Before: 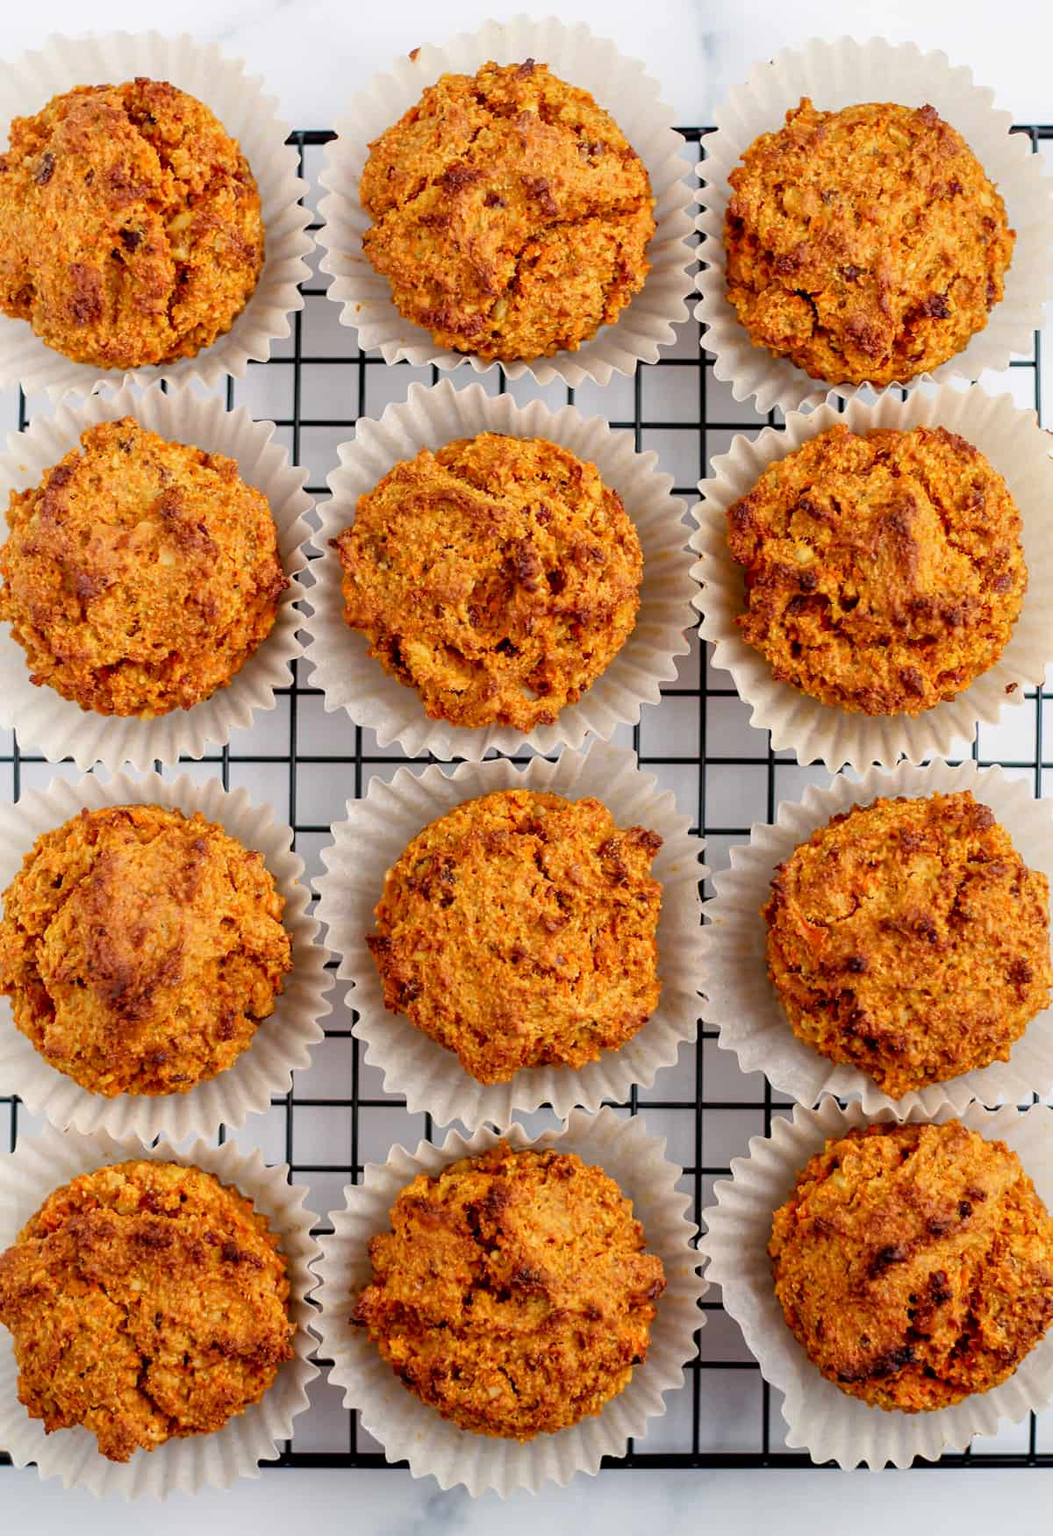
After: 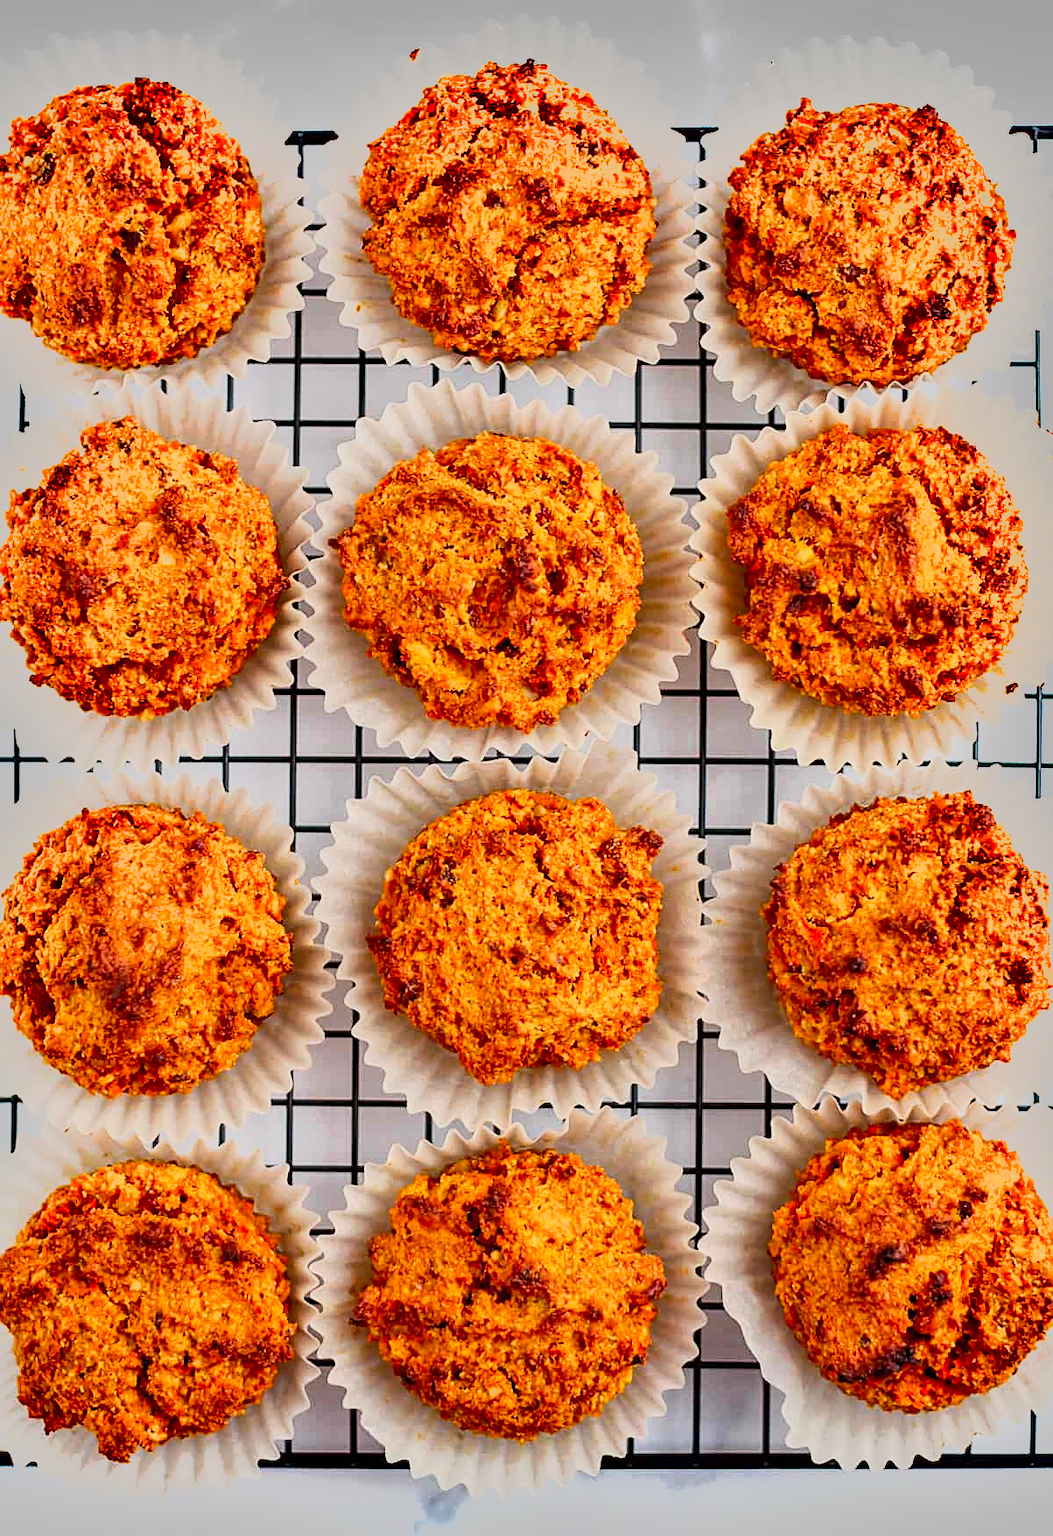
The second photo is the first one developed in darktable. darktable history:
sharpen: on, module defaults
global tonemap: drago (1, 100), detail 1
shadows and highlights: white point adjustment 1, soften with gaussian
exposure: exposure 1.223 EV, compensate highlight preservation false
